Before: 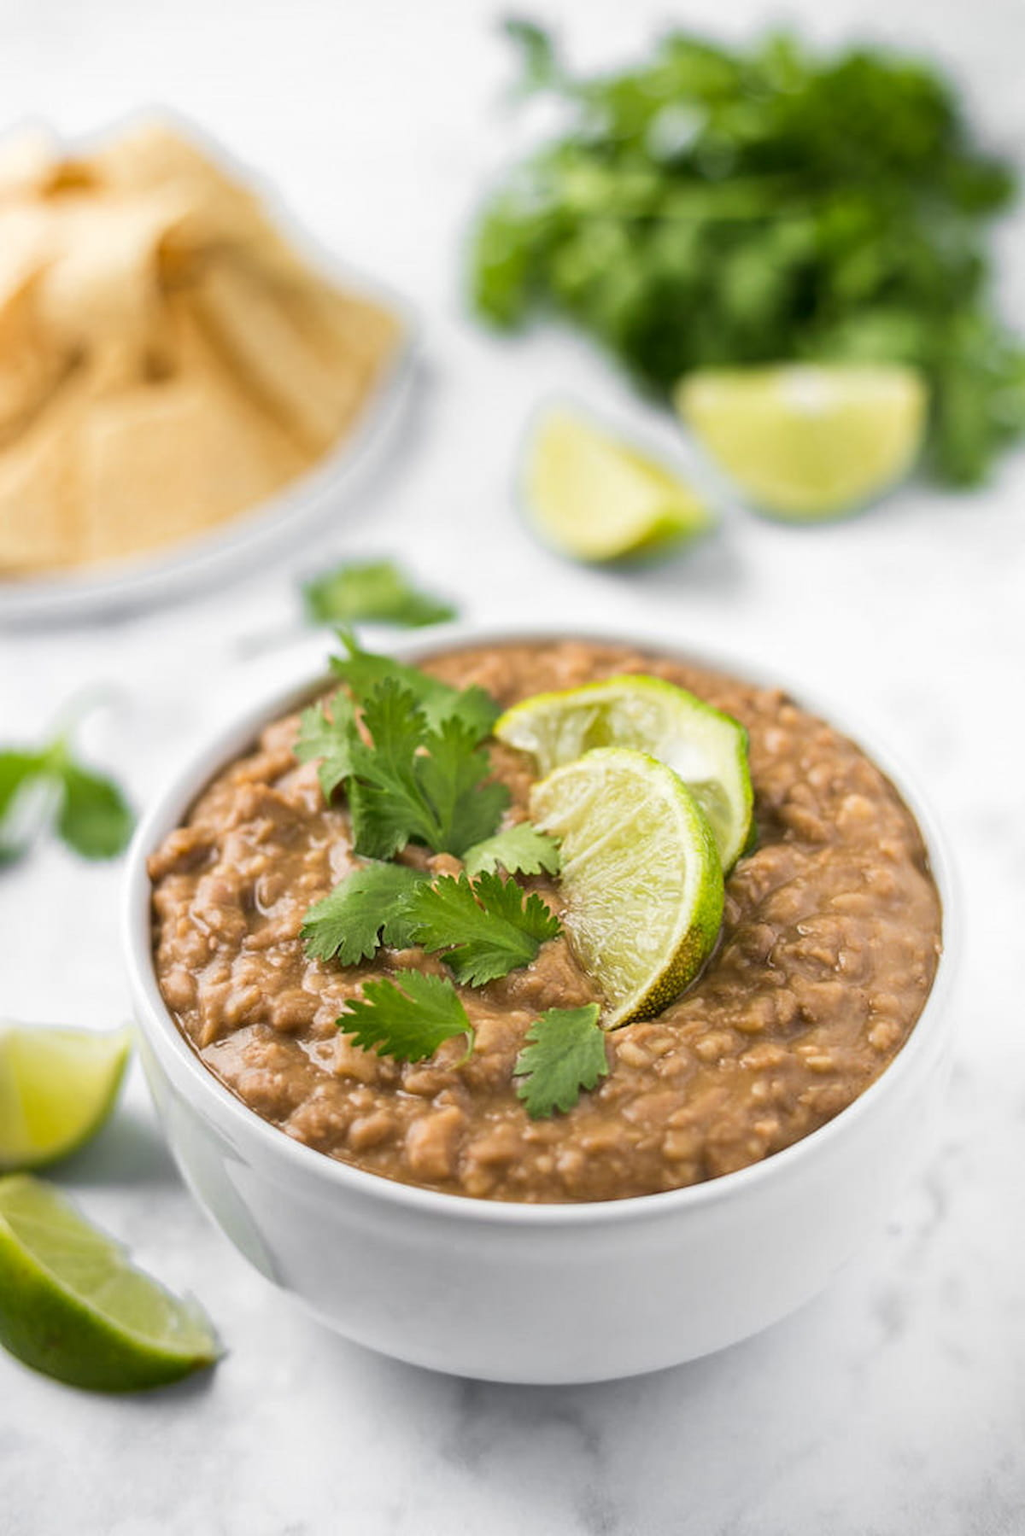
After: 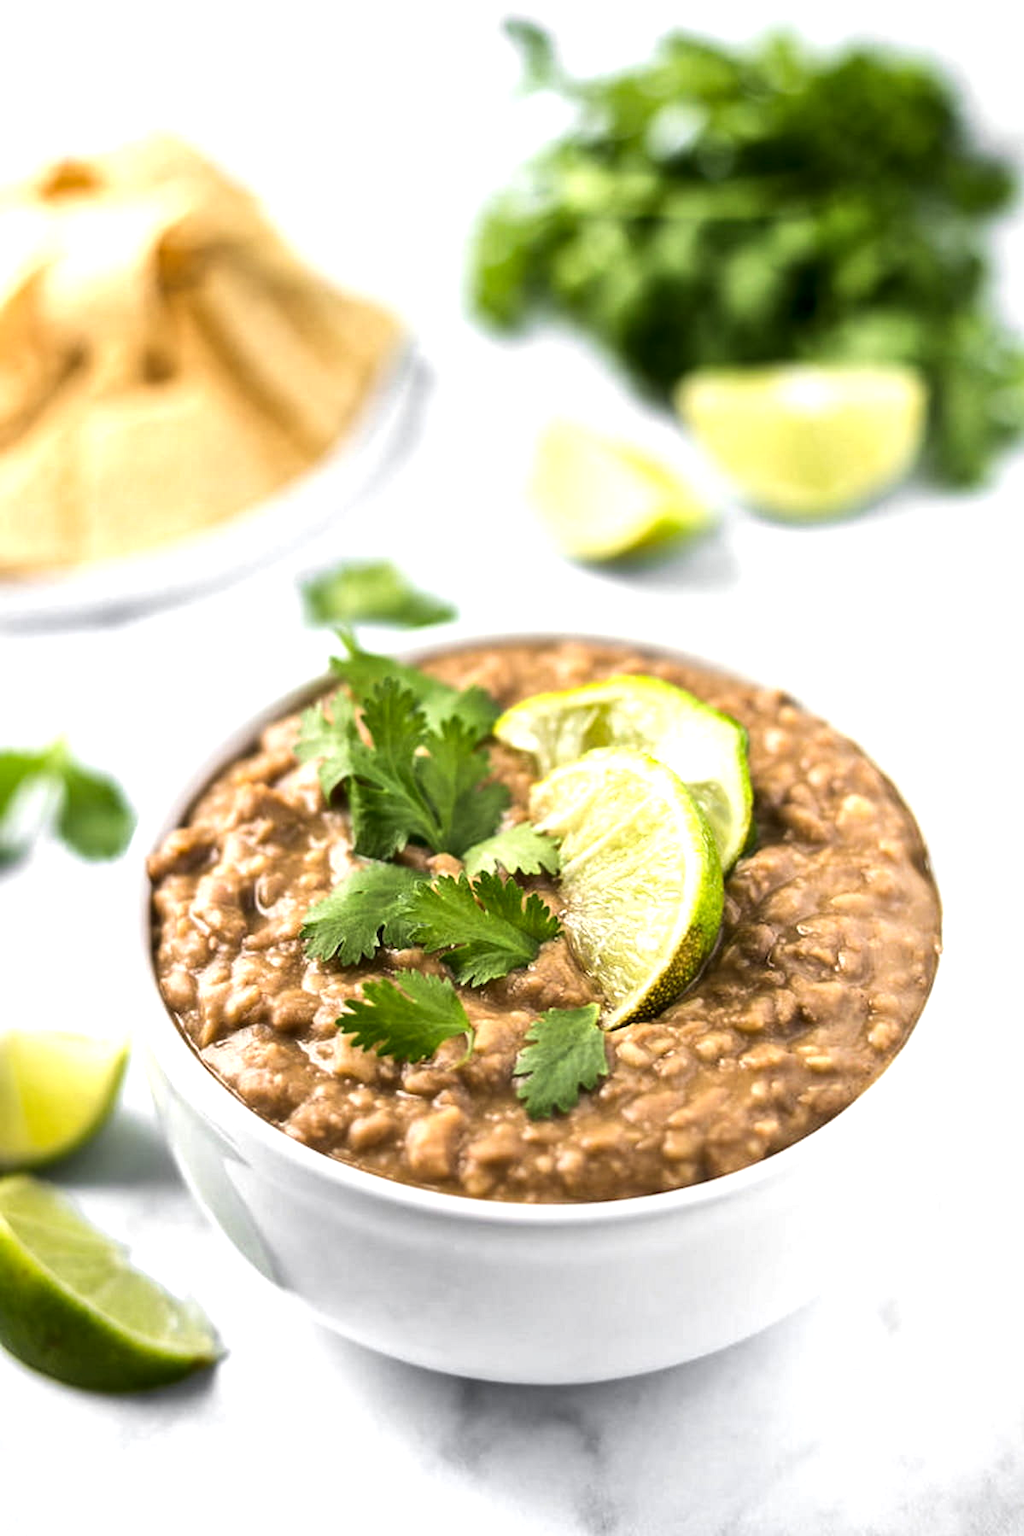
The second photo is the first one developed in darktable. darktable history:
local contrast: mode bilateral grid, contrast 20, coarseness 49, detail 132%, midtone range 0.2
tone equalizer: -8 EV -0.749 EV, -7 EV -0.669 EV, -6 EV -0.604 EV, -5 EV -0.369 EV, -3 EV 0.377 EV, -2 EV 0.6 EV, -1 EV 0.689 EV, +0 EV 0.779 EV, edges refinement/feathering 500, mask exposure compensation -1.57 EV, preserve details no
